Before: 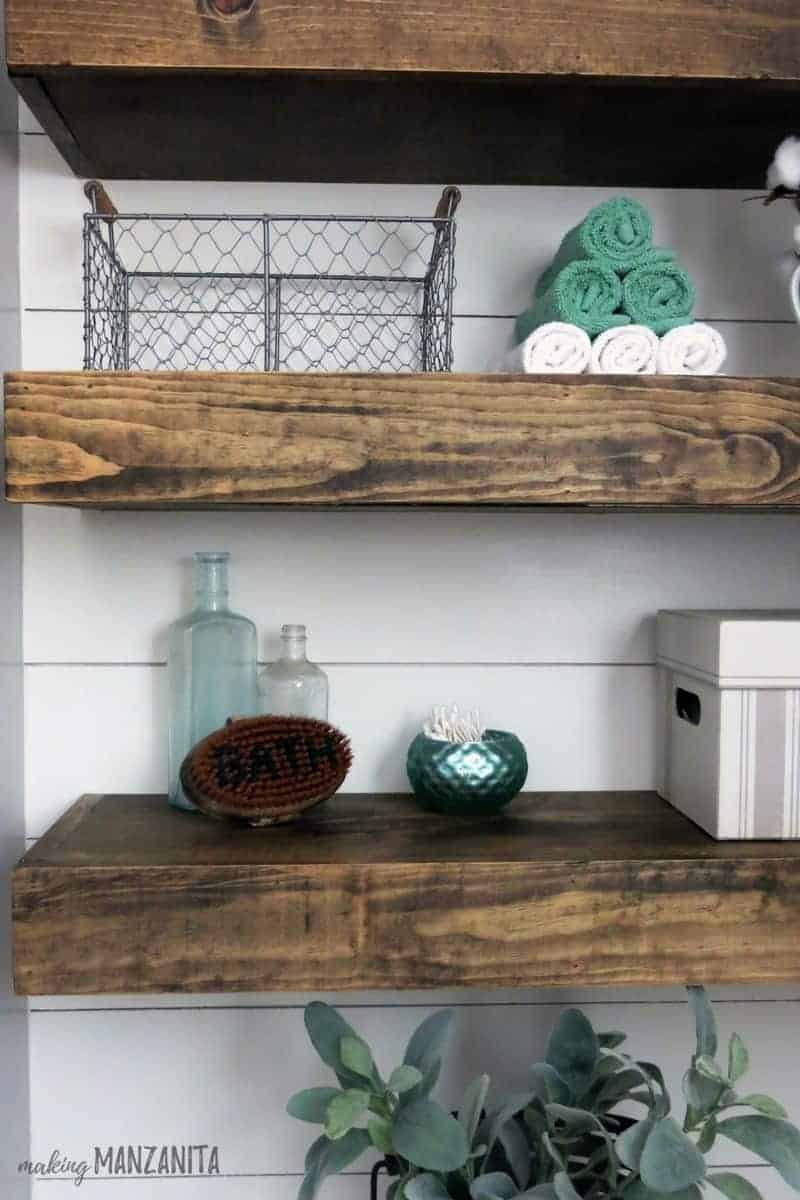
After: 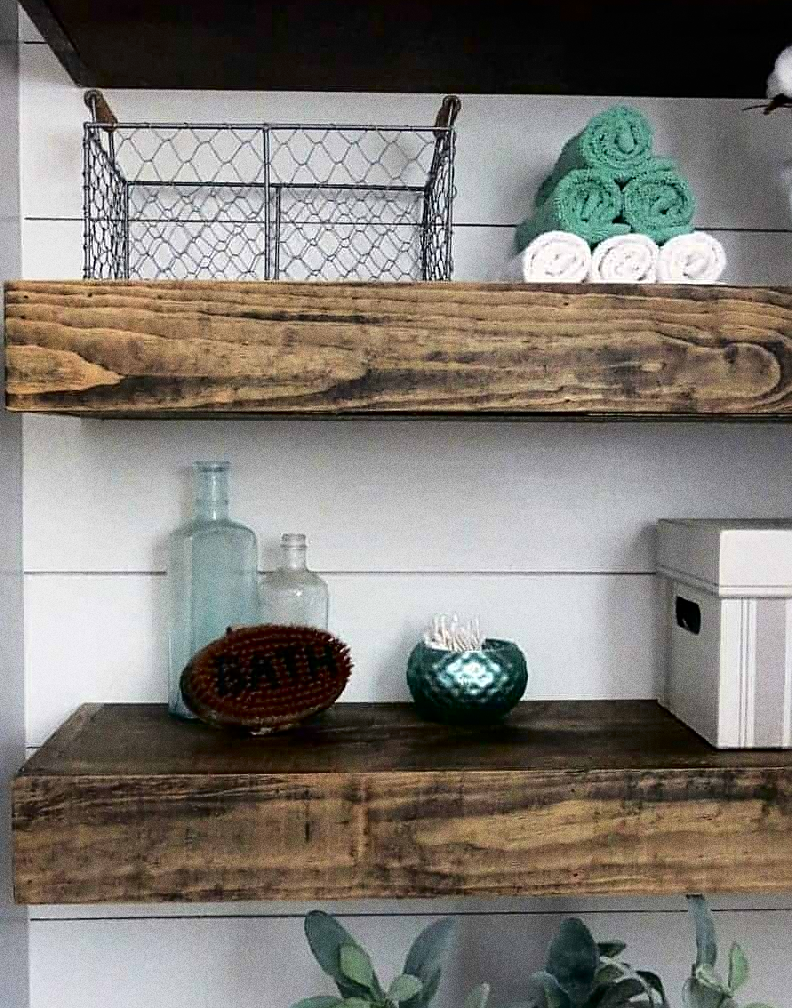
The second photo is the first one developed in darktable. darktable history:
sharpen: on, module defaults
crop: top 7.625%, bottom 8.027%
tone equalizer: on, module defaults
fill light: exposure -2 EV, width 8.6
grain: coarseness 0.09 ISO, strength 40%
